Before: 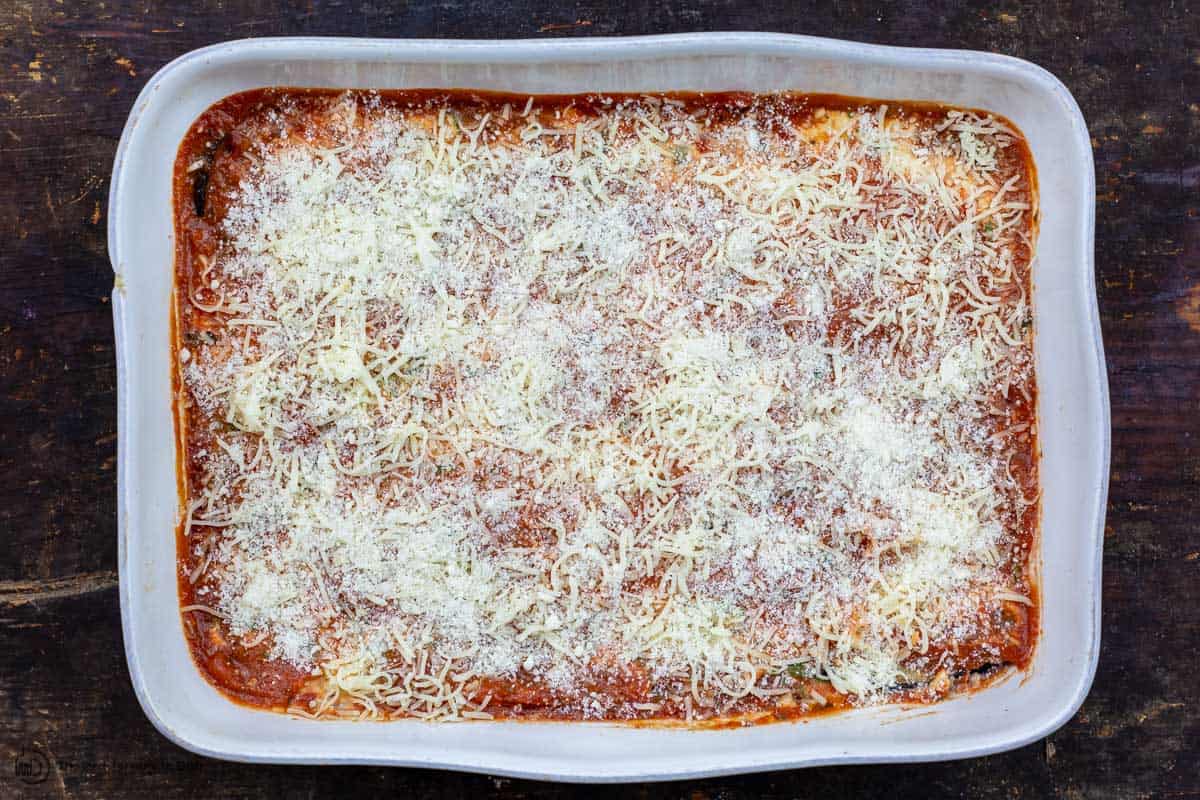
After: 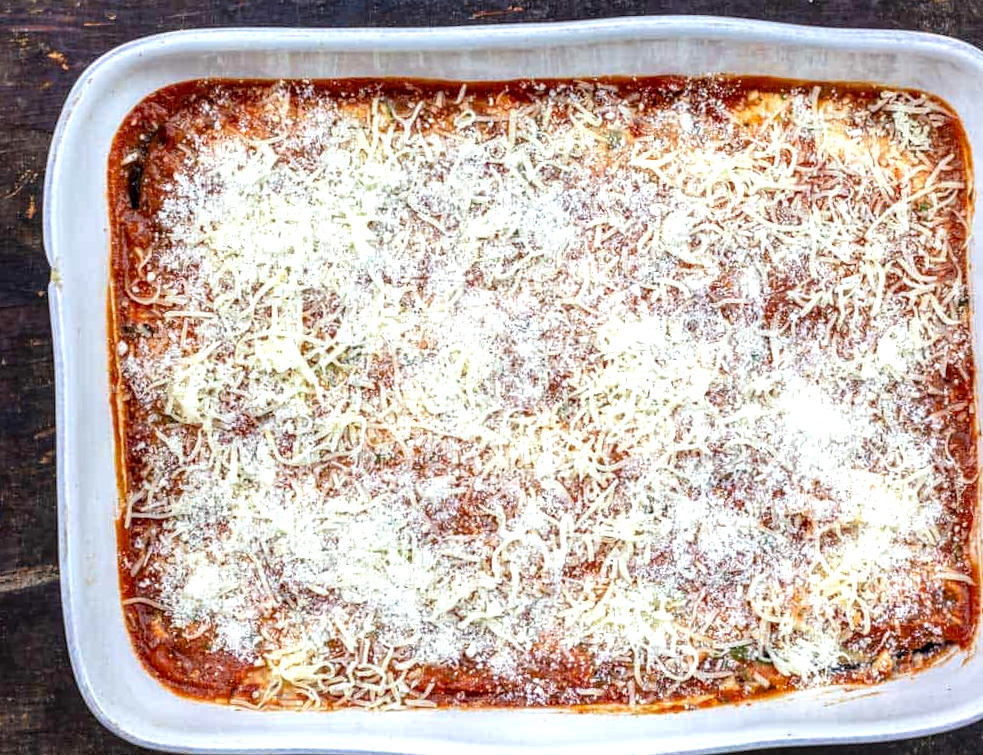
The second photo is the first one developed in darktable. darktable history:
local contrast: detail 130%
exposure: black level correction 0.001, exposure 0.499 EV, compensate exposure bias true, compensate highlight preservation false
crop and rotate: angle 0.945°, left 4.12%, top 0.597%, right 11.868%, bottom 2.604%
